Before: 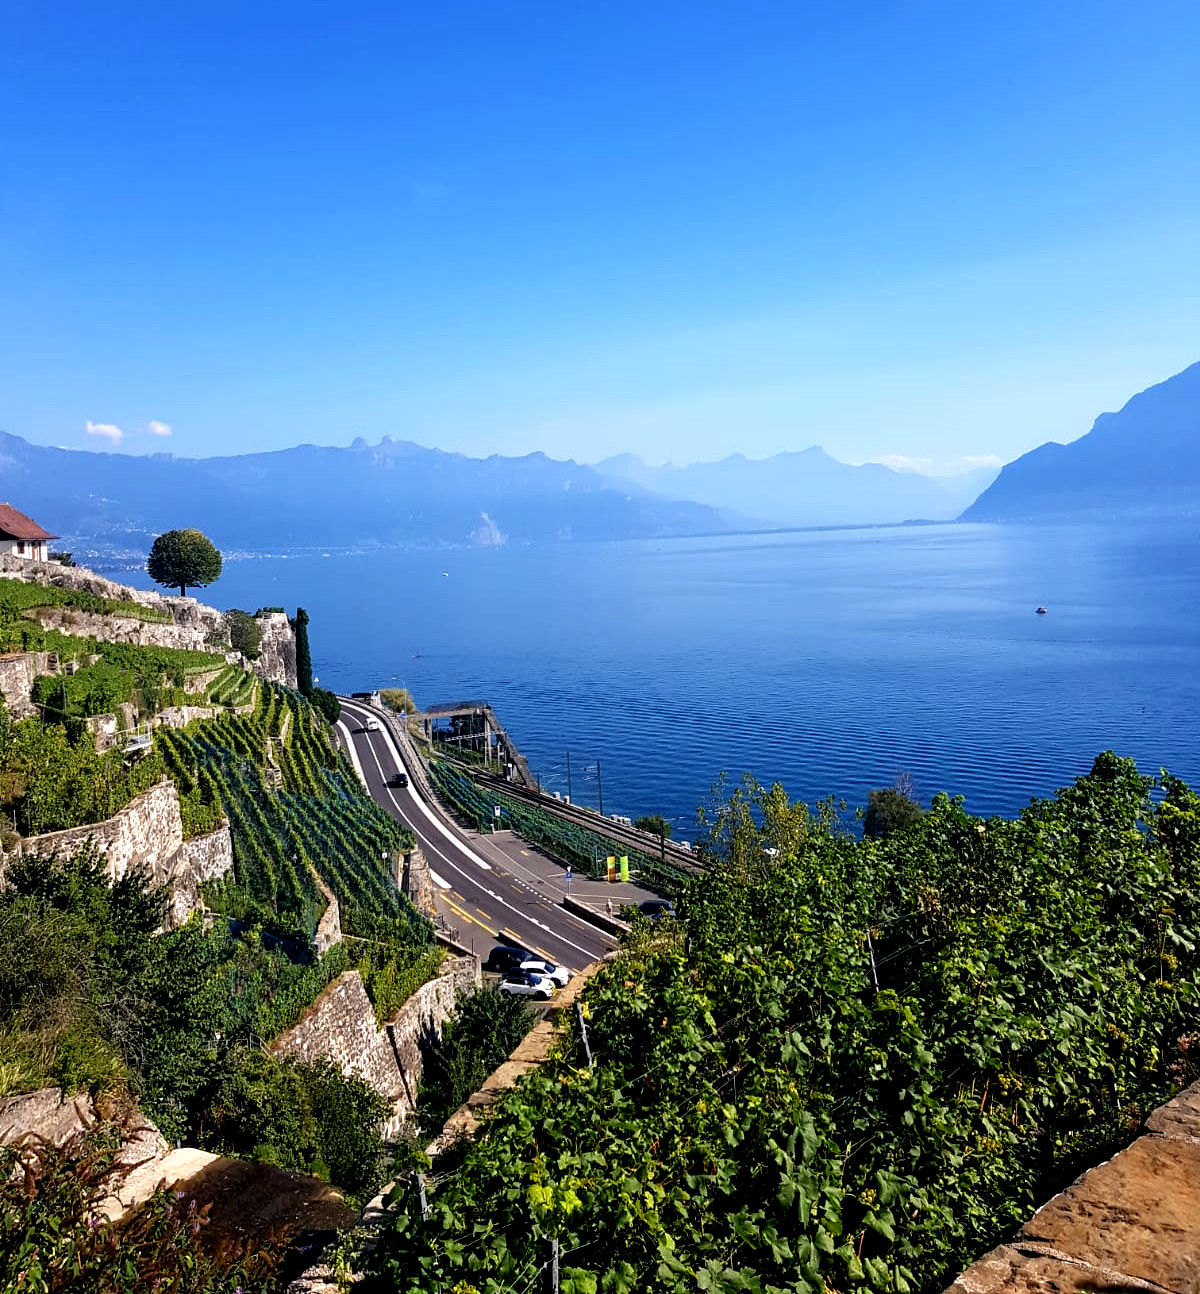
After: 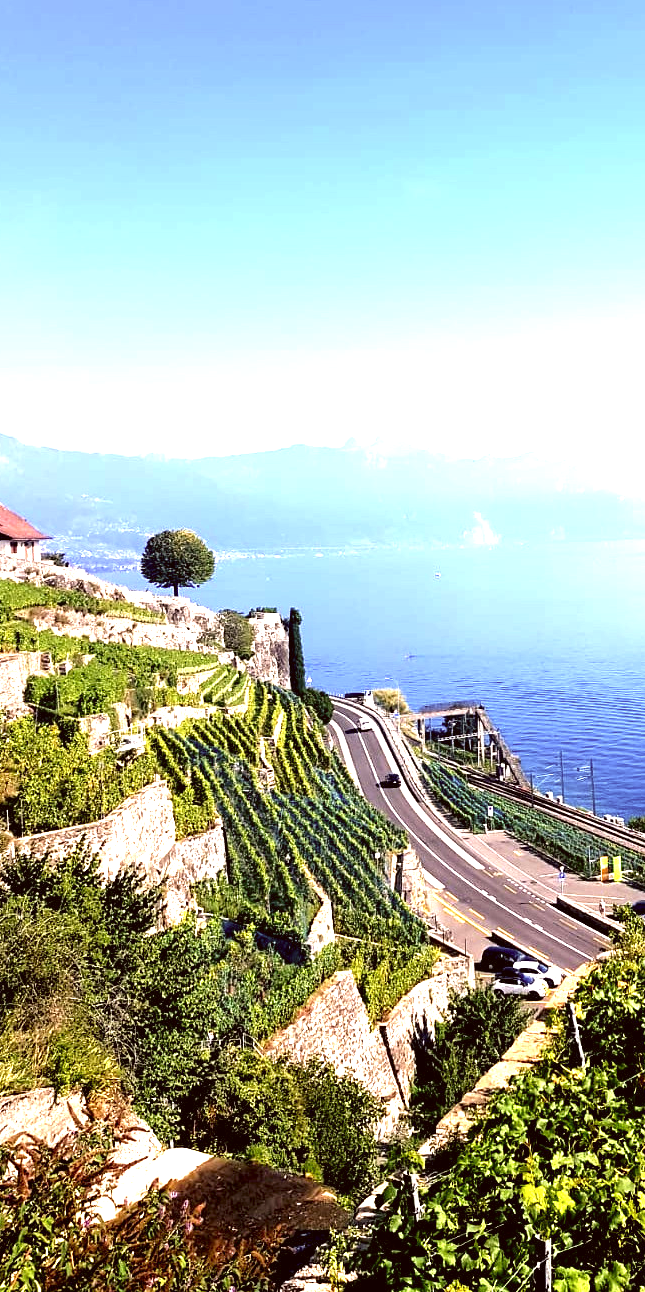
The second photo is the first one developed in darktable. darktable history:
exposure: black level correction 0, exposure 1.6 EV, compensate exposure bias true, compensate highlight preservation false
crop: left 0.587%, right 45.588%, bottom 0.086%
color correction: highlights a* 6.27, highlights b* 8.19, shadows a* 5.94, shadows b* 7.23, saturation 0.9
